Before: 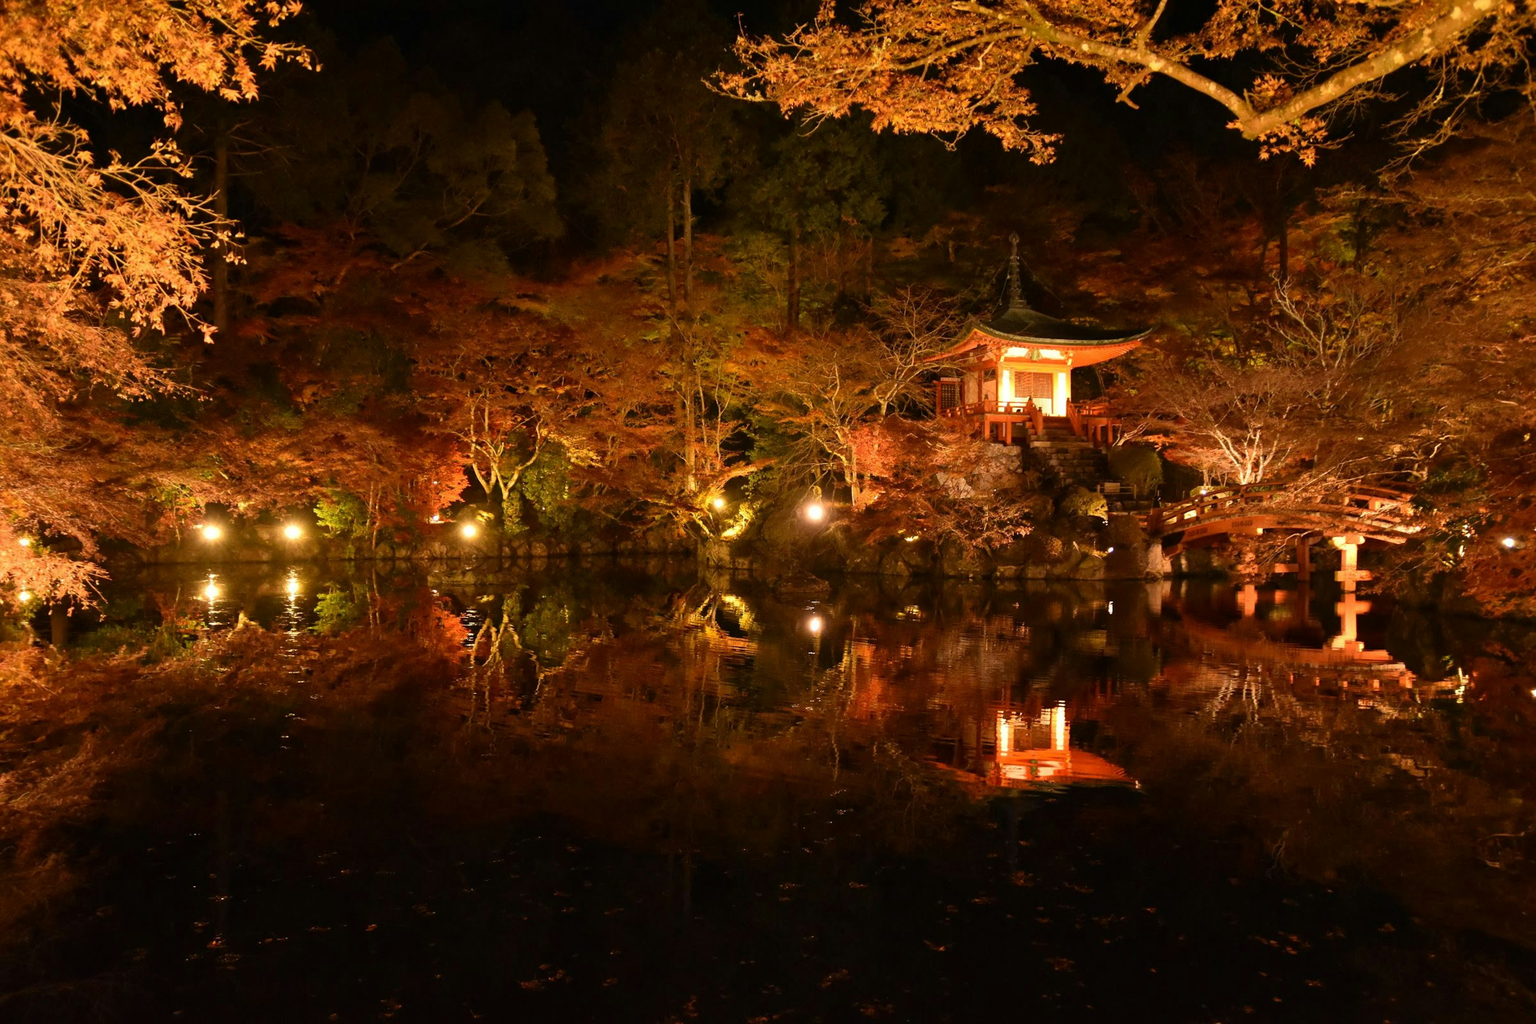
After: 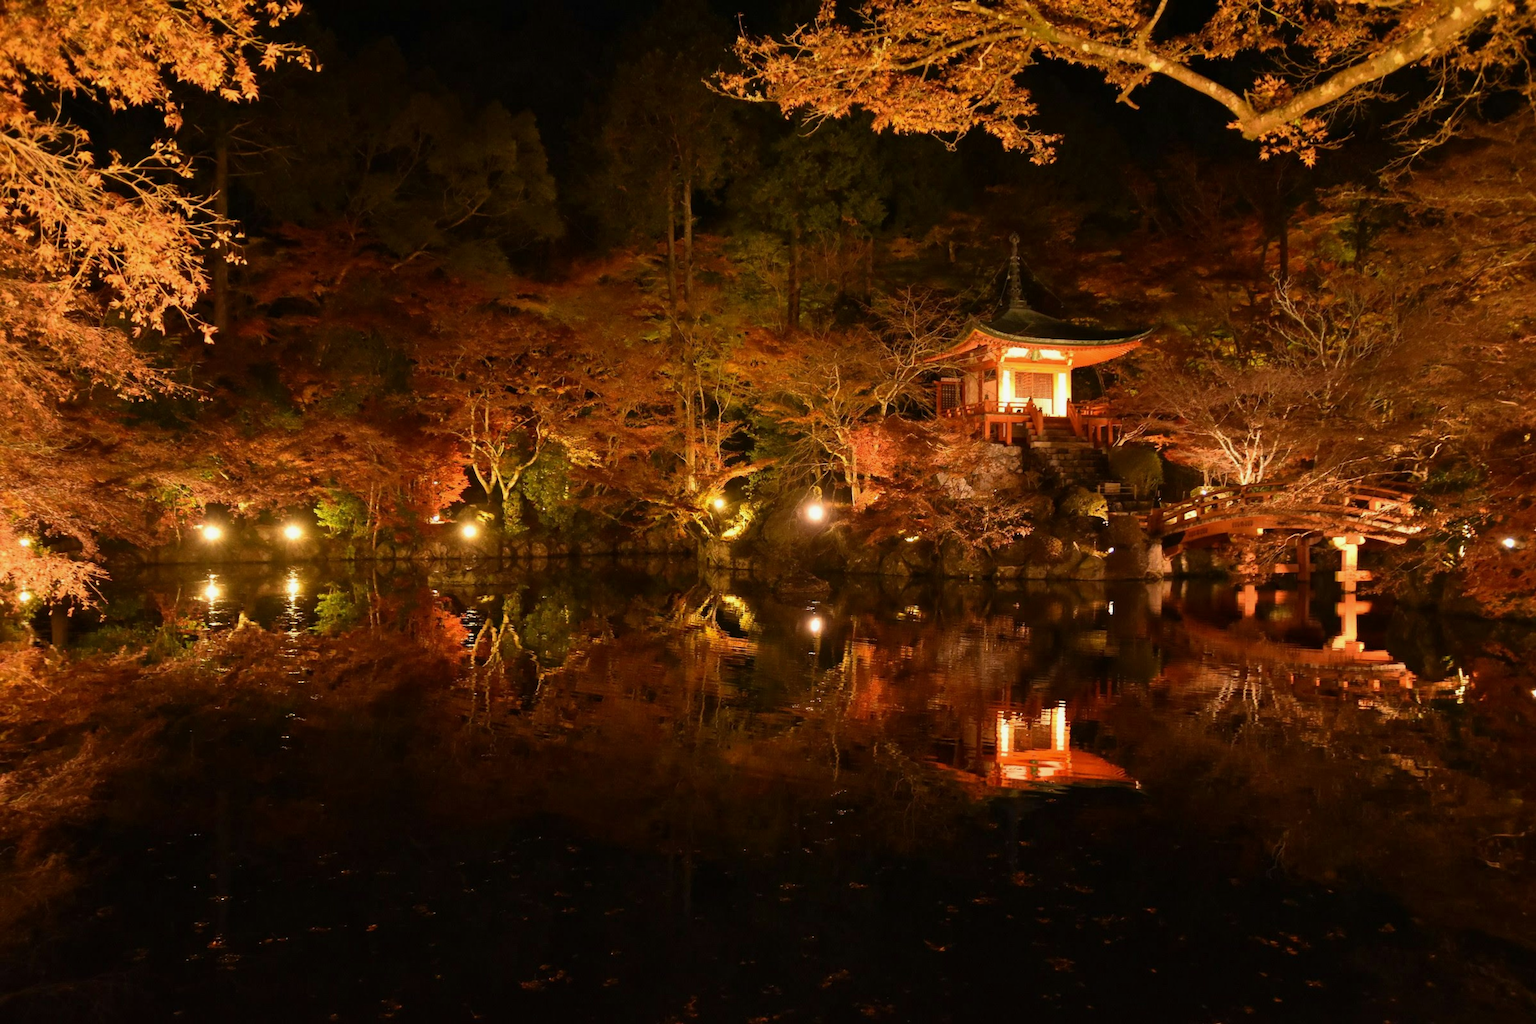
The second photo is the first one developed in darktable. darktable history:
exposure: exposure -0.109 EV, compensate highlight preservation false
